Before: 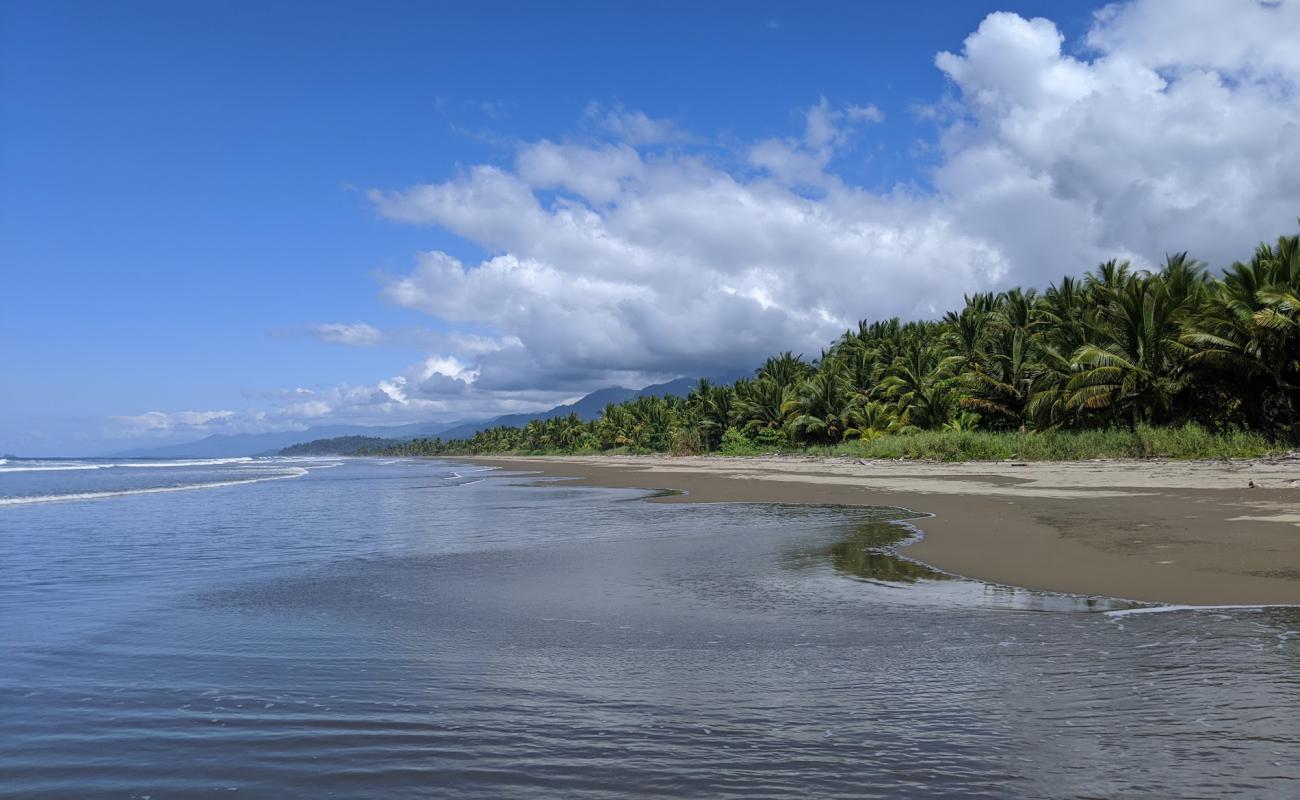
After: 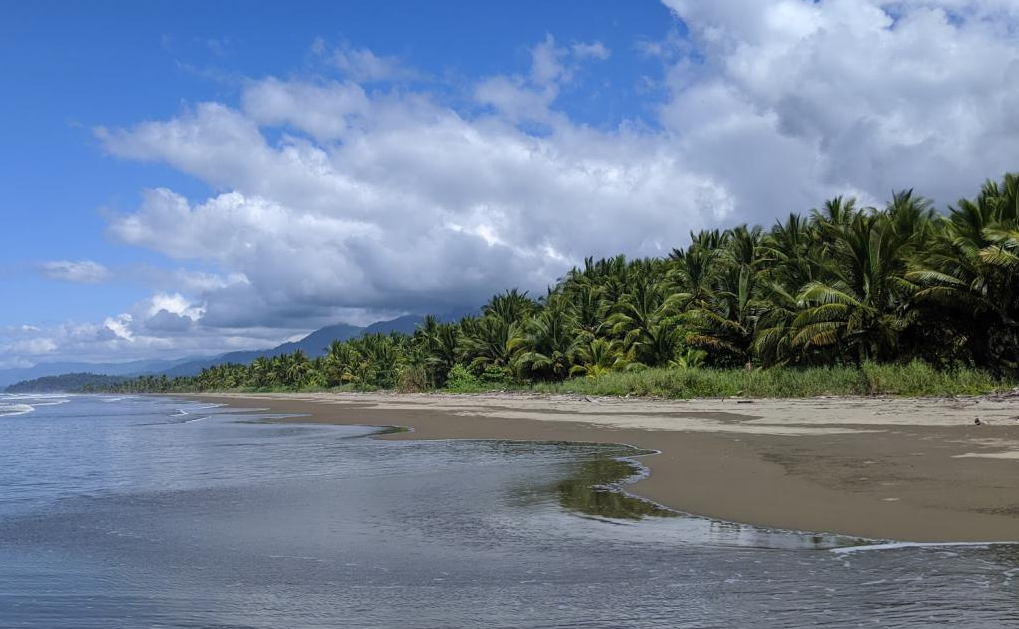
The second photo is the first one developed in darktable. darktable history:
crop and rotate: left 21.15%, top 7.884%, right 0.434%, bottom 13.404%
